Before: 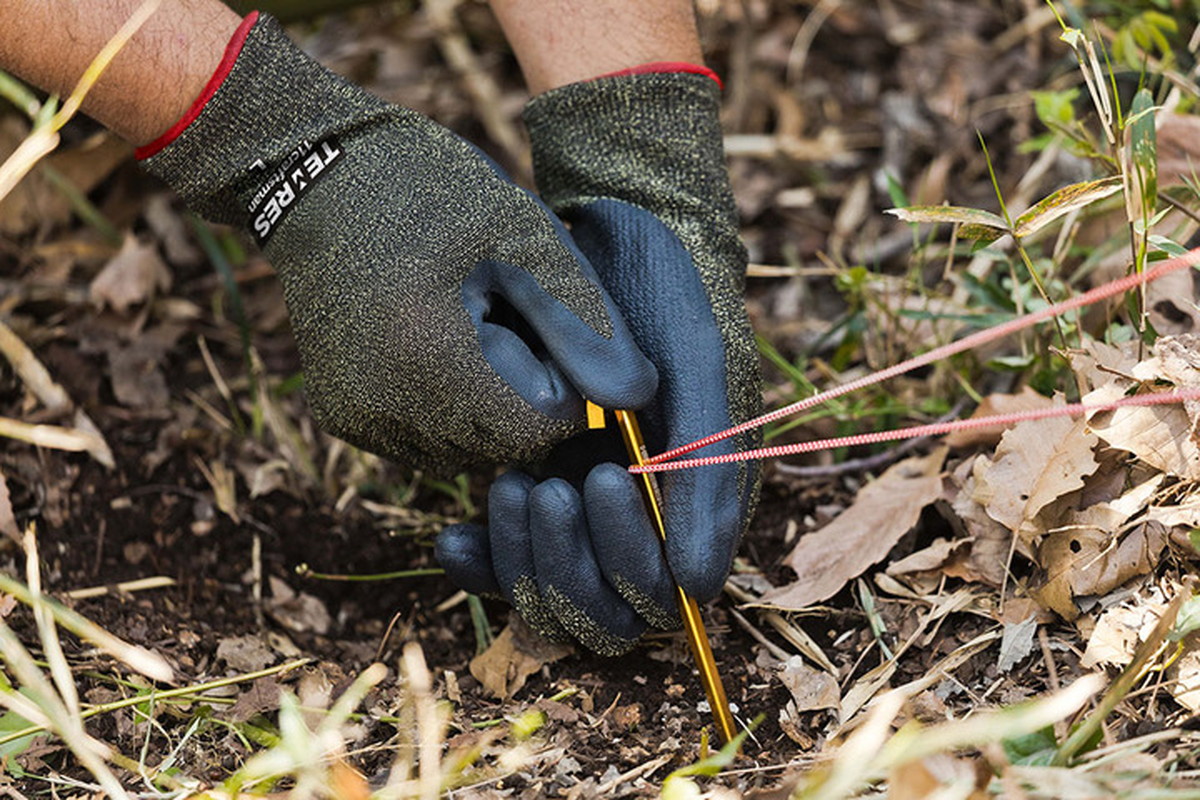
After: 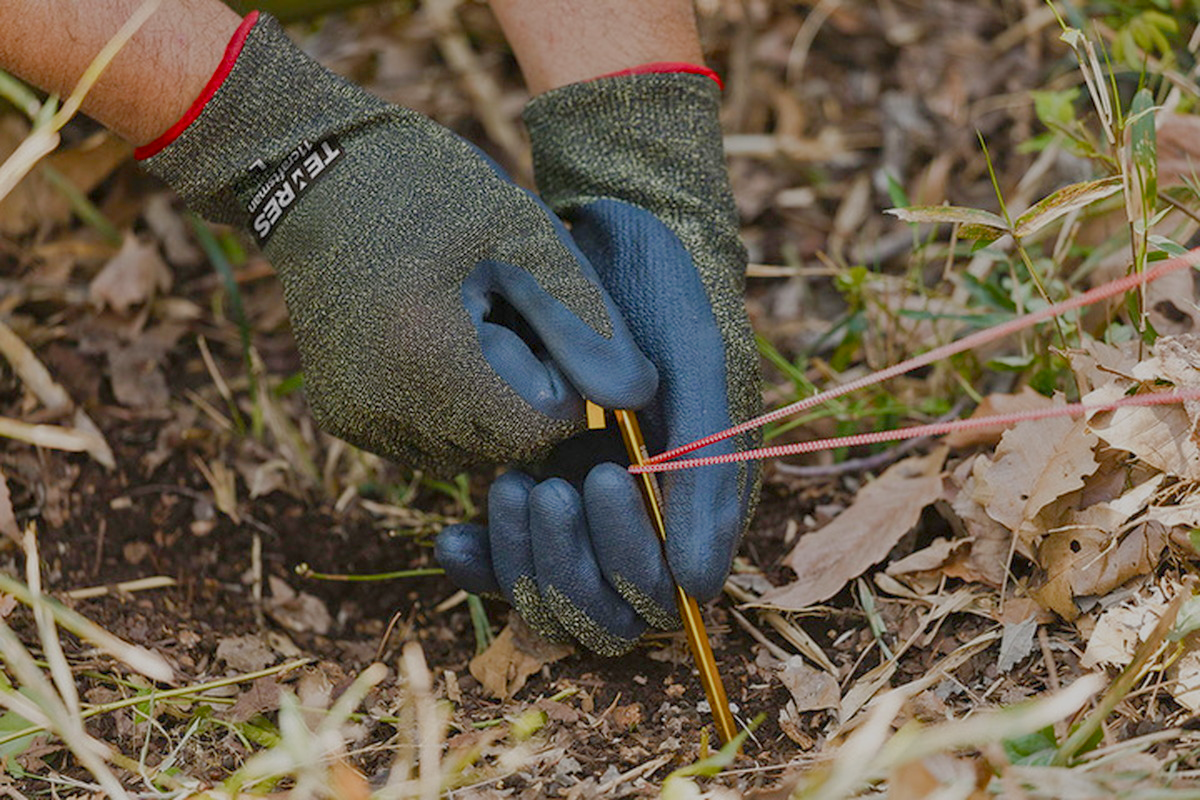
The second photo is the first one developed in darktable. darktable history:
color balance rgb: shadows lift › chroma 1%, shadows lift › hue 113°, highlights gain › chroma 0.2%, highlights gain › hue 333°, perceptual saturation grading › global saturation 20%, perceptual saturation grading › highlights -50%, perceptual saturation grading › shadows 25%, contrast -20%
tone equalizer: -8 EV 0.25 EV, -7 EV 0.417 EV, -6 EV 0.417 EV, -5 EV 0.25 EV, -3 EV -0.25 EV, -2 EV -0.417 EV, -1 EV -0.417 EV, +0 EV -0.25 EV, edges refinement/feathering 500, mask exposure compensation -1.57 EV, preserve details guided filter
